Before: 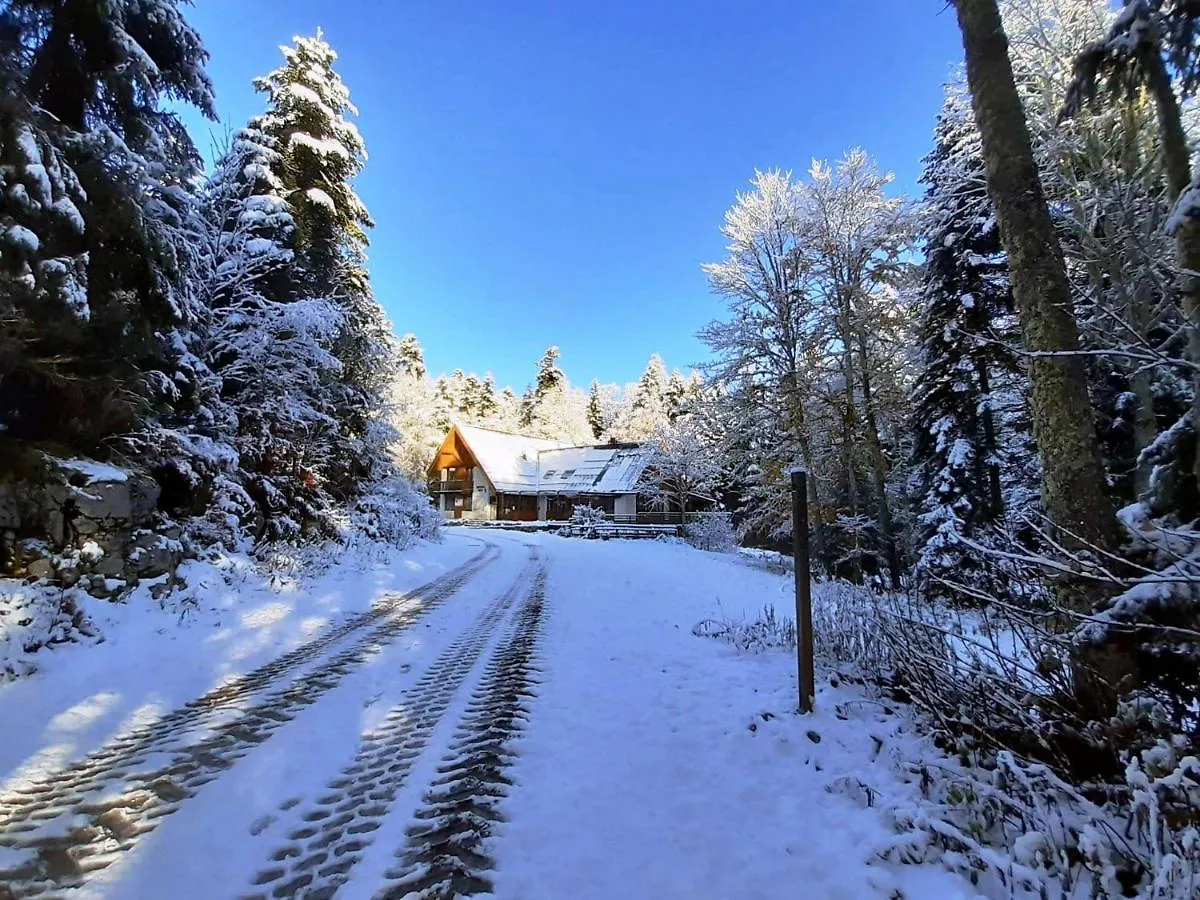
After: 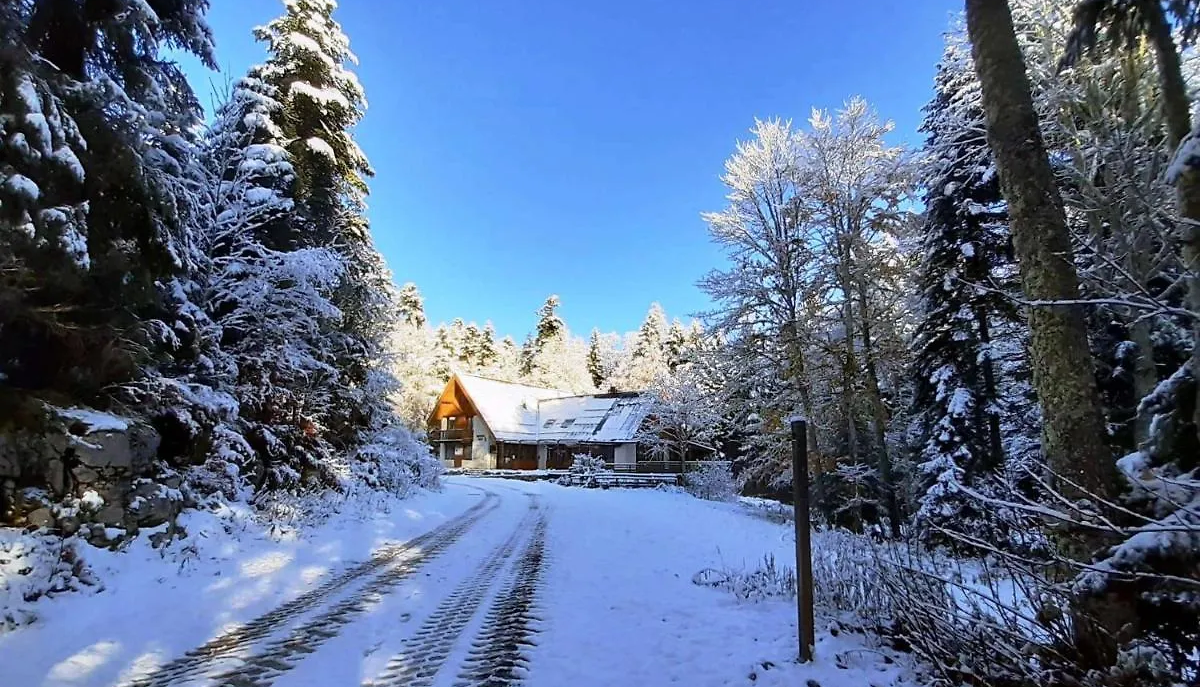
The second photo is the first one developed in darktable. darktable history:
crop: top 5.699%, bottom 17.862%
